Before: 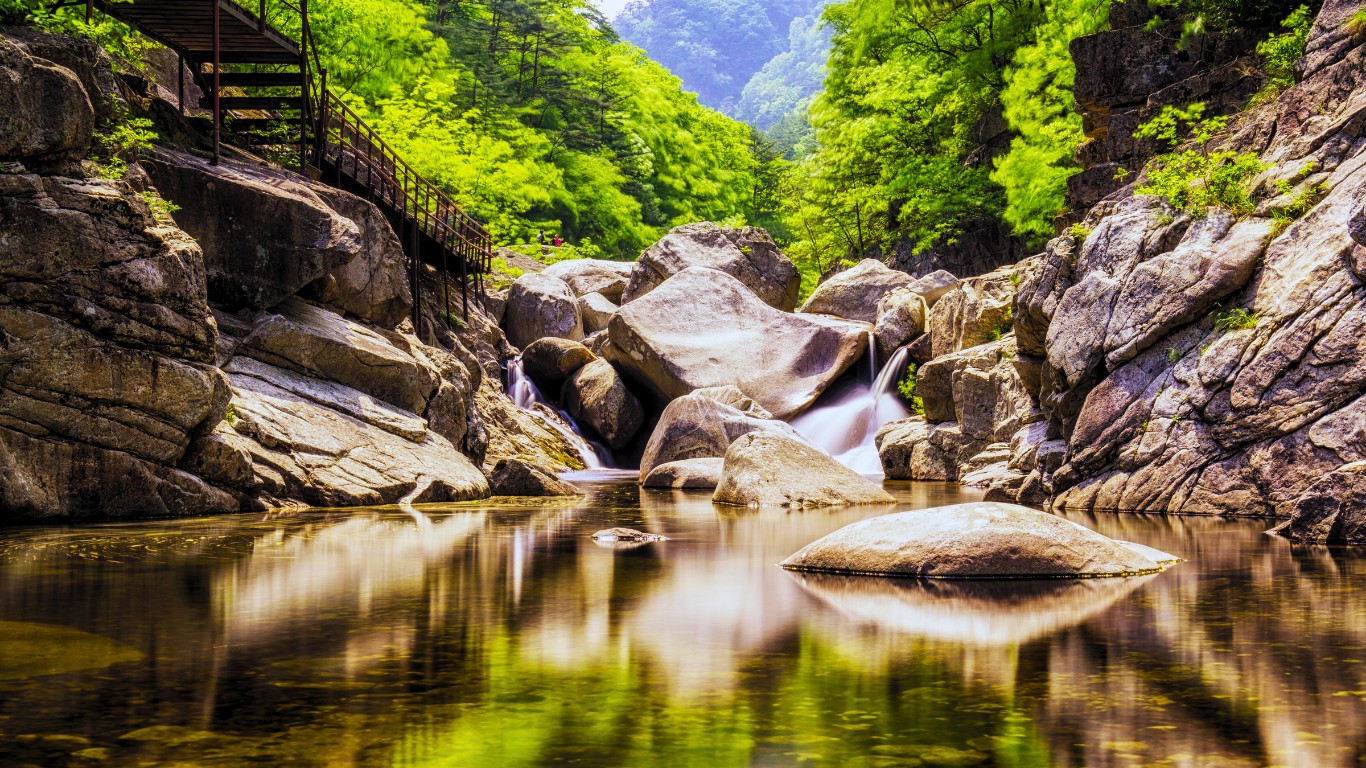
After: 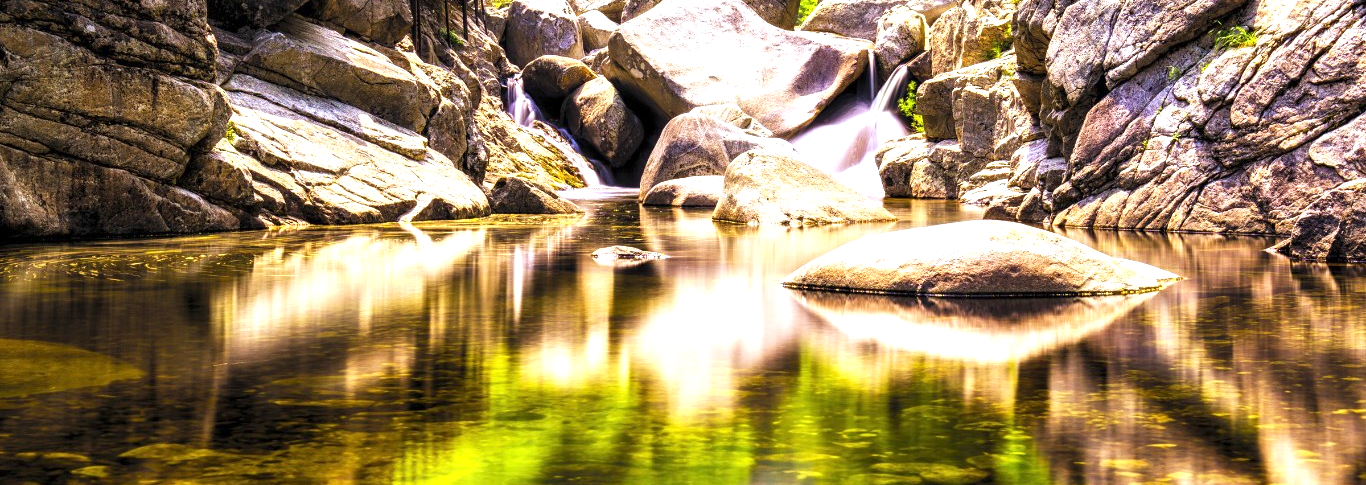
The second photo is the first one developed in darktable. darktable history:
exposure: exposure 0.914 EV, compensate highlight preservation false
crop and rotate: top 36.729%
